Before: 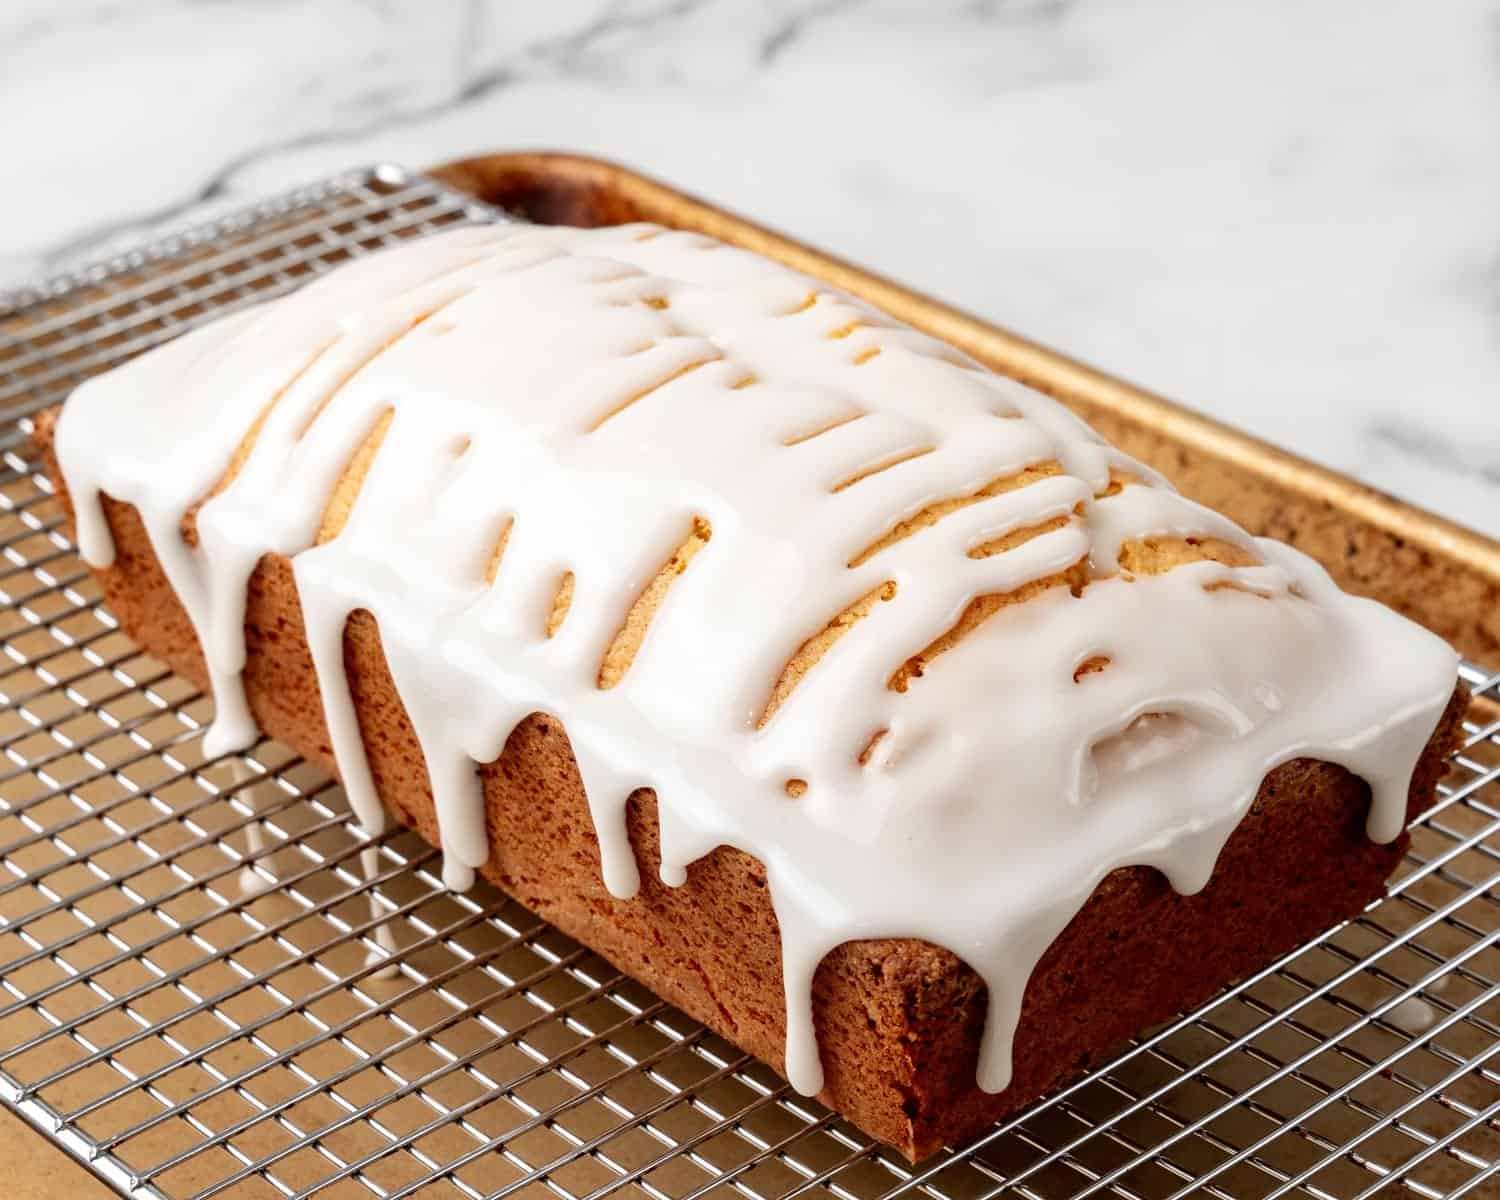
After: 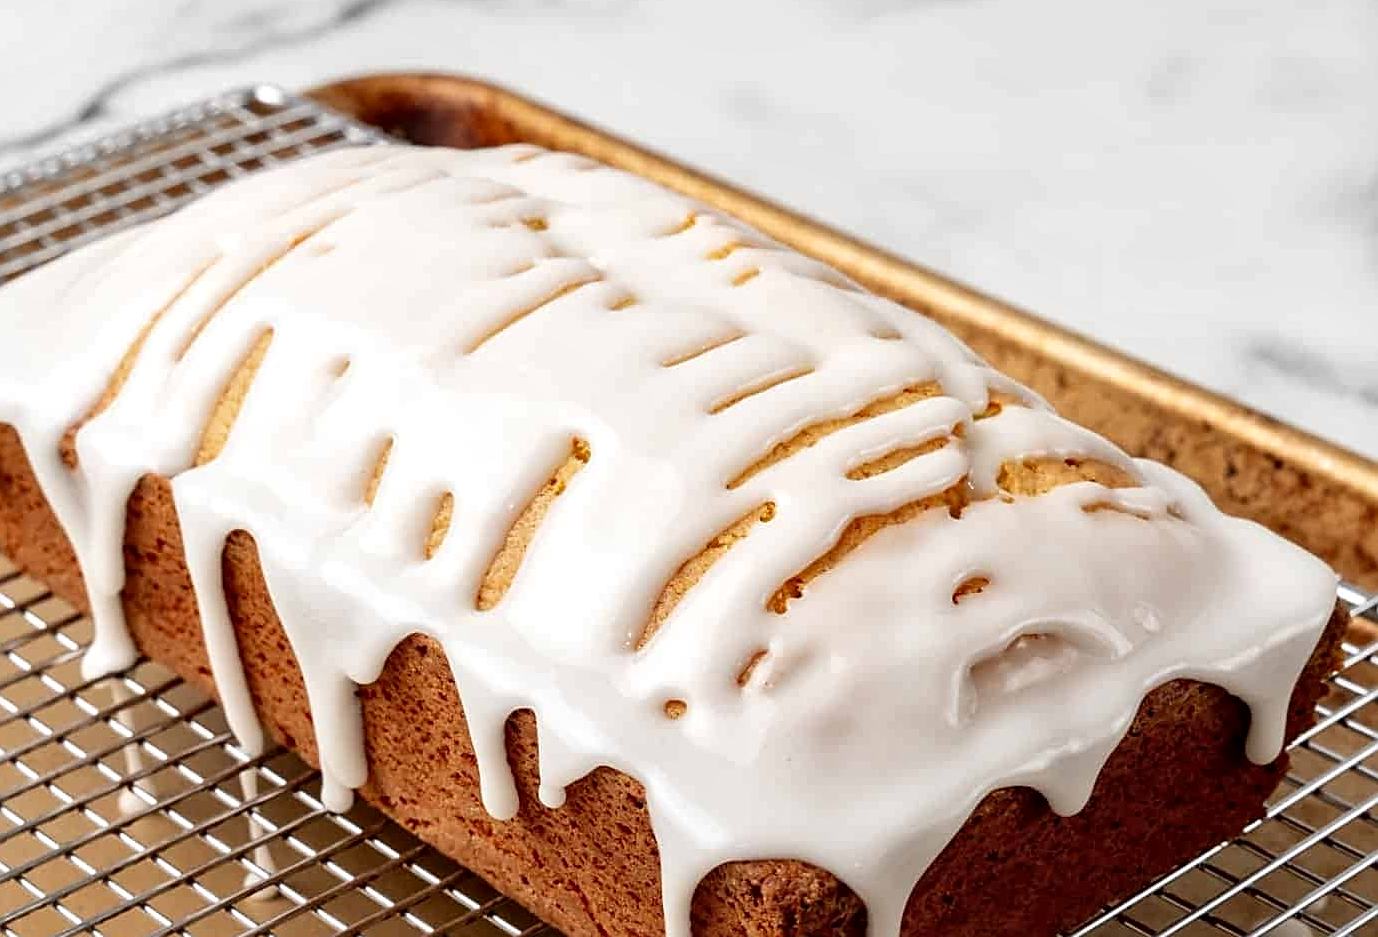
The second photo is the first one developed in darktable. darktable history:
crop: left 8.122%, top 6.613%, bottom 15.248%
sharpen: on, module defaults
local contrast: mode bilateral grid, contrast 20, coarseness 49, detail 132%, midtone range 0.2
